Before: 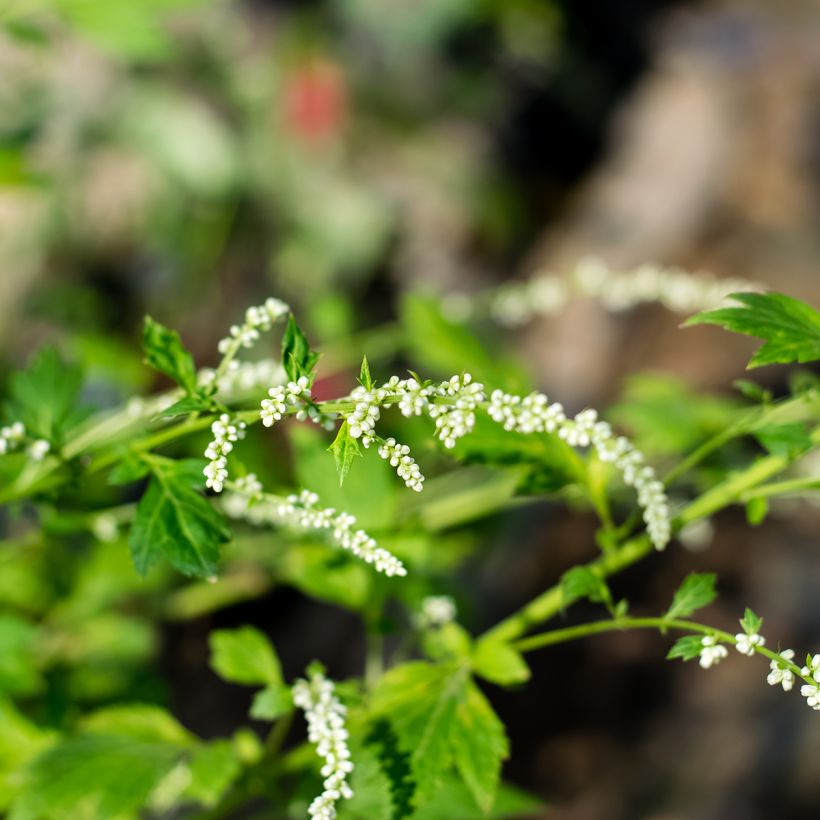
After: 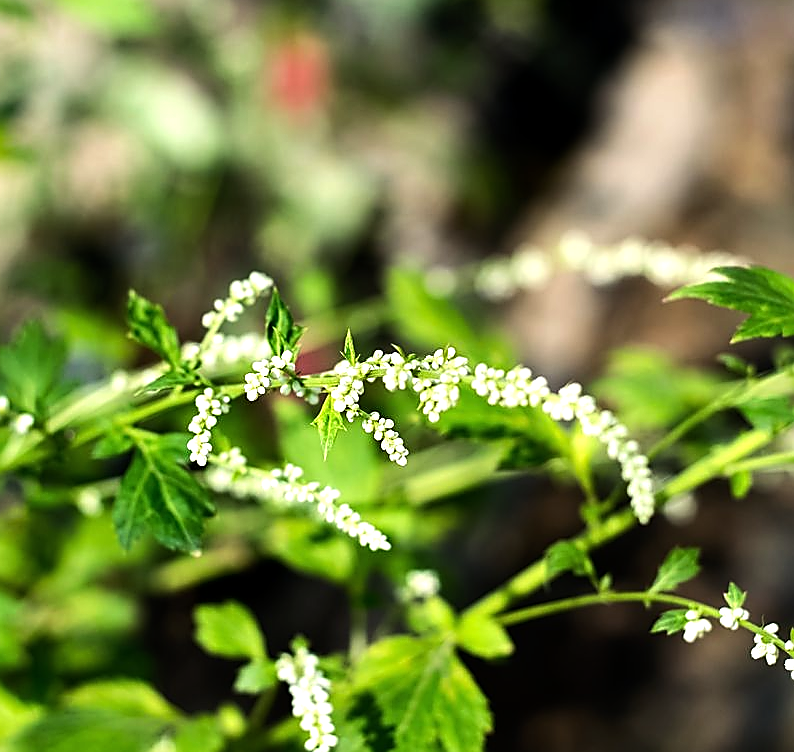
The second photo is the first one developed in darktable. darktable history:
levels: levels [0, 0.51, 1]
crop: left 1.964%, top 3.251%, right 1.122%, bottom 4.933%
tone equalizer: -8 EV -0.75 EV, -7 EV -0.7 EV, -6 EV -0.6 EV, -5 EV -0.4 EV, -3 EV 0.4 EV, -2 EV 0.6 EV, -1 EV 0.7 EV, +0 EV 0.75 EV, edges refinement/feathering 500, mask exposure compensation -1.57 EV, preserve details no
sharpen: radius 1.4, amount 1.25, threshold 0.7
